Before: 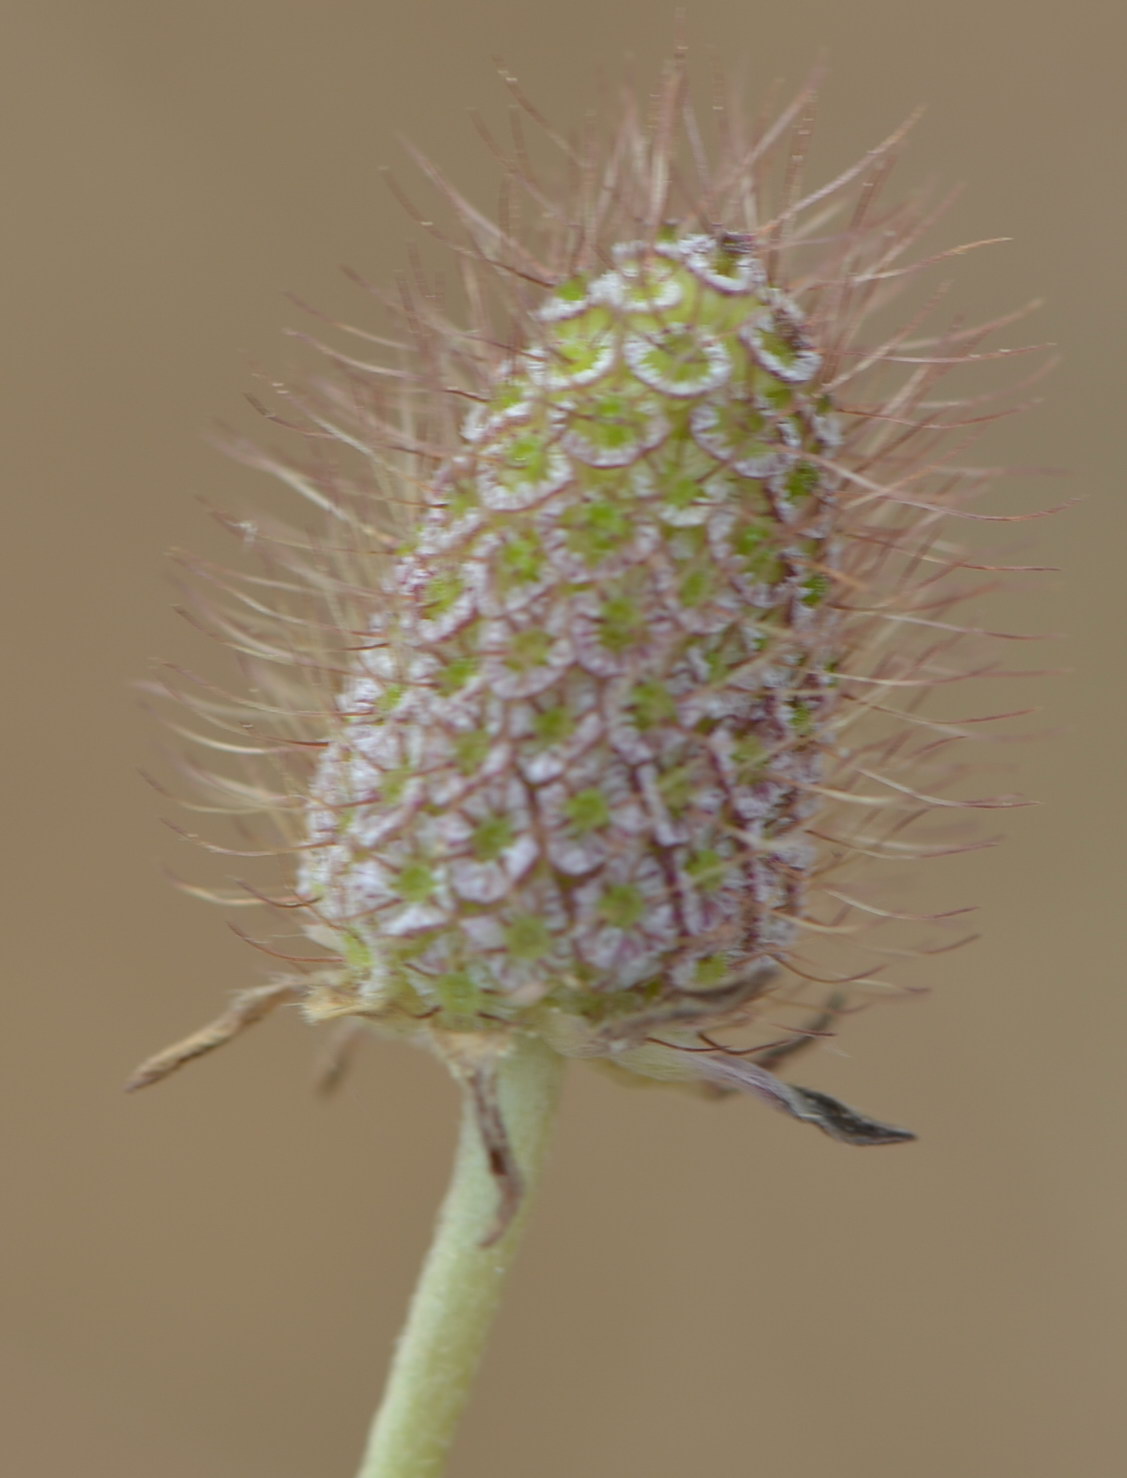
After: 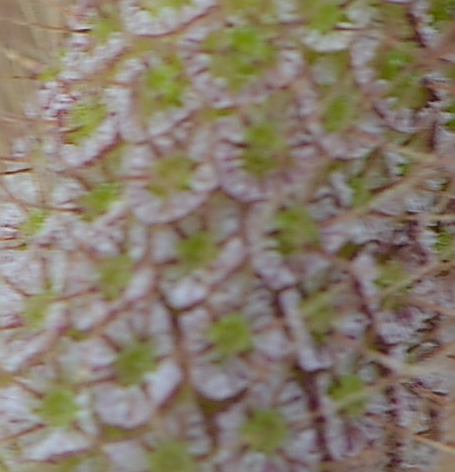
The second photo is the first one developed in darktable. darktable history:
sharpen: amount 1
crop: left 31.751%, top 32.172%, right 27.8%, bottom 35.83%
rotate and perspective: crop left 0, crop top 0
filmic rgb: black relative exposure -7.65 EV, white relative exposure 4.56 EV, hardness 3.61, color science v6 (2022)
